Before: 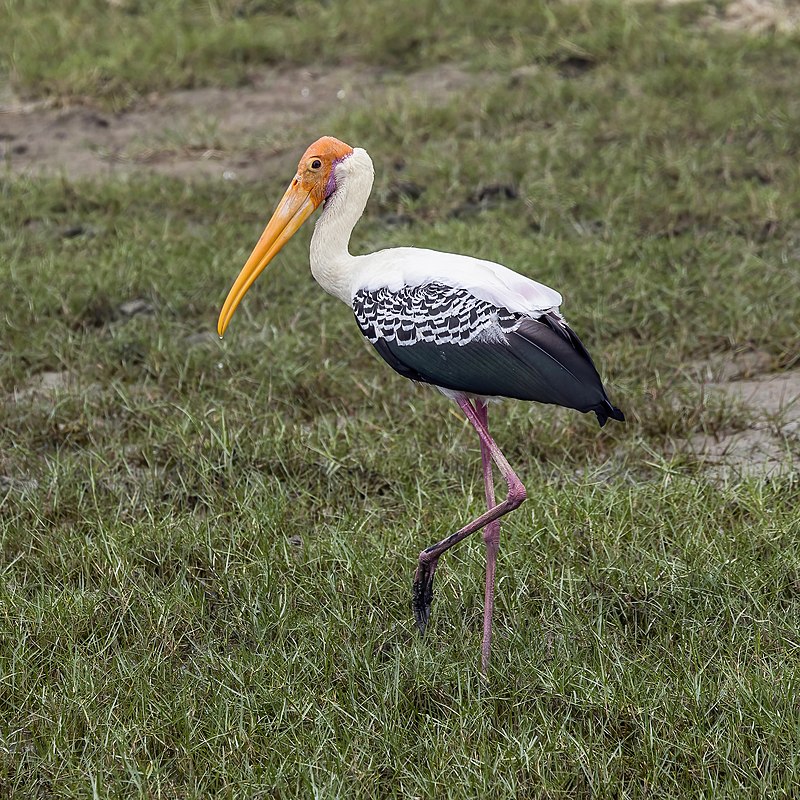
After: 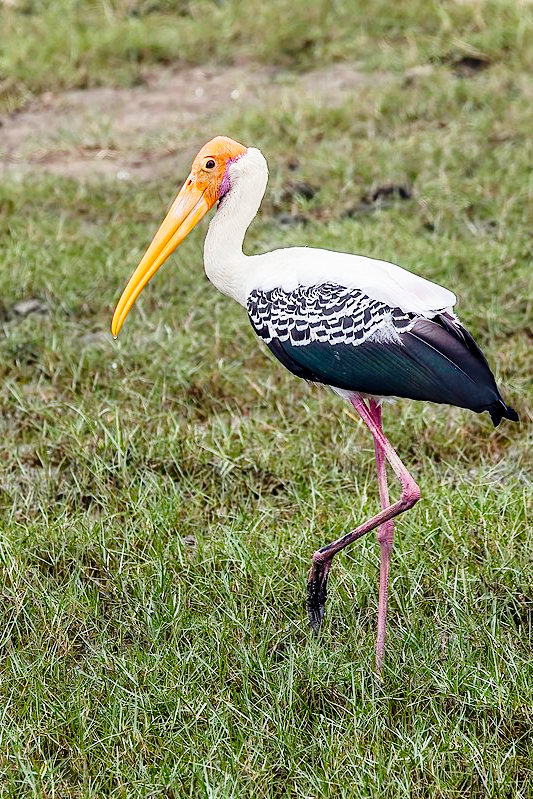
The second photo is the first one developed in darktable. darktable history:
crop and rotate: left 13.396%, right 19.892%
tone curve: curves: ch0 [(0, 0) (0.003, 0.003) (0.011, 0.01) (0.025, 0.023) (0.044, 0.041) (0.069, 0.064) (0.1, 0.094) (0.136, 0.143) (0.177, 0.205) (0.224, 0.281) (0.277, 0.367) (0.335, 0.457) (0.399, 0.542) (0.468, 0.629) (0.543, 0.711) (0.623, 0.788) (0.709, 0.863) (0.801, 0.912) (0.898, 0.955) (1, 1)], preserve colors none
